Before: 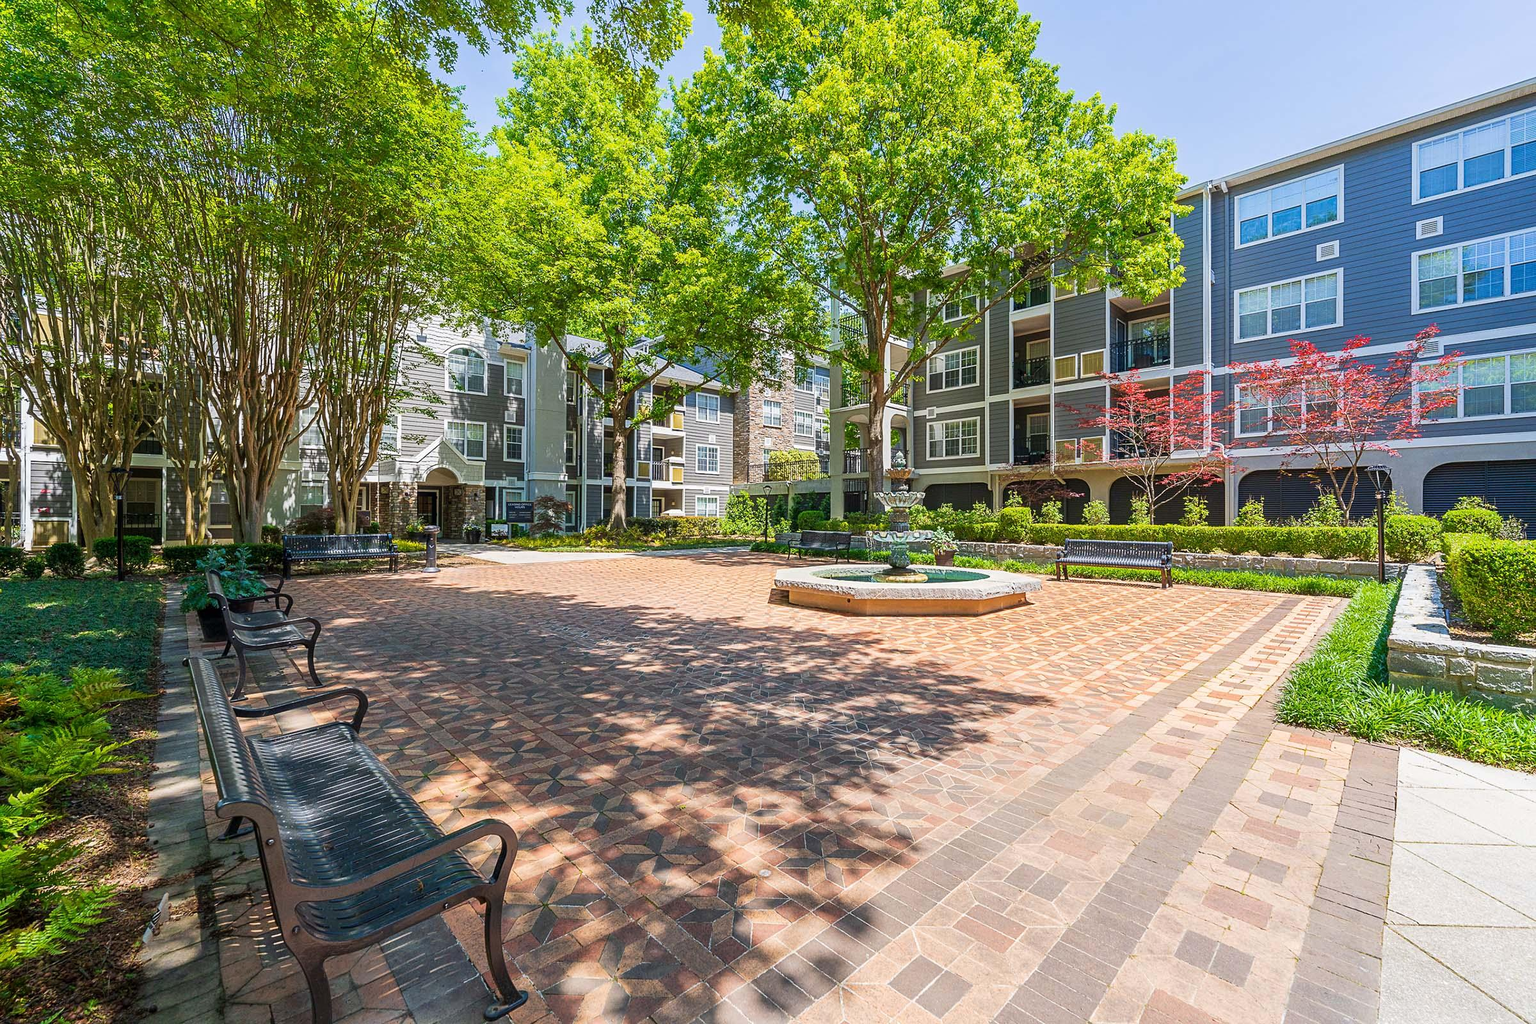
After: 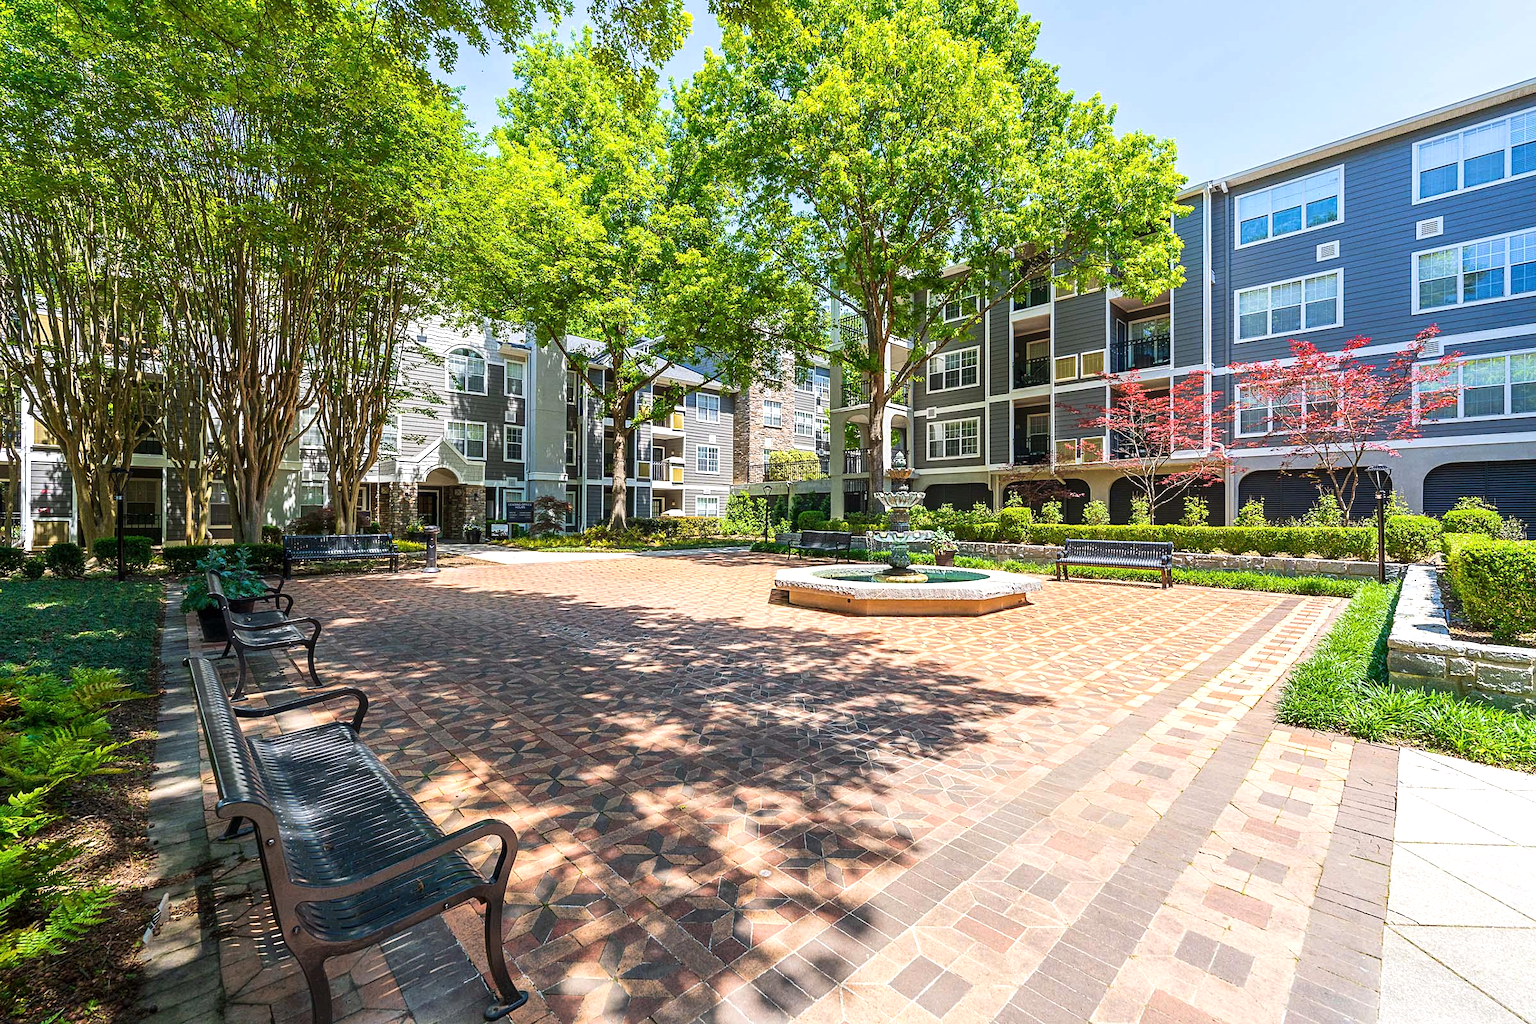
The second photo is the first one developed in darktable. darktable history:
tone equalizer: -8 EV -0.387 EV, -7 EV -0.401 EV, -6 EV -0.368 EV, -5 EV -0.211 EV, -3 EV 0.2 EV, -2 EV 0.333 EV, -1 EV 0.383 EV, +0 EV 0.447 EV, edges refinement/feathering 500, mask exposure compensation -1.57 EV, preserve details no
